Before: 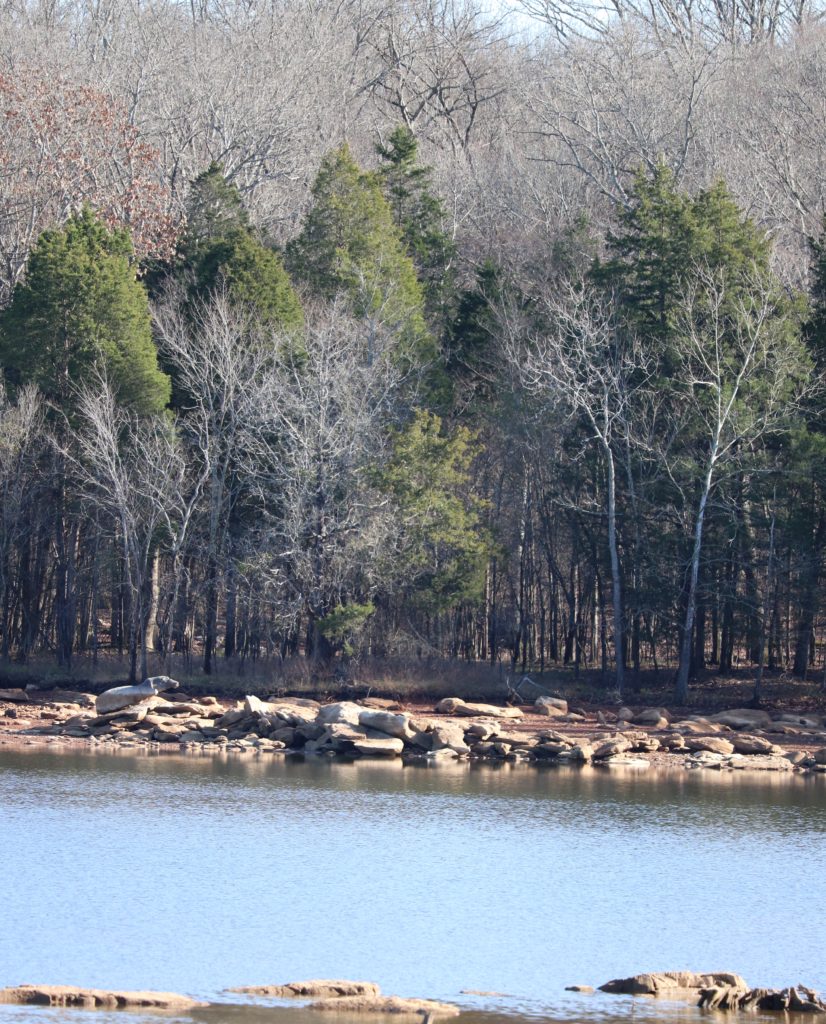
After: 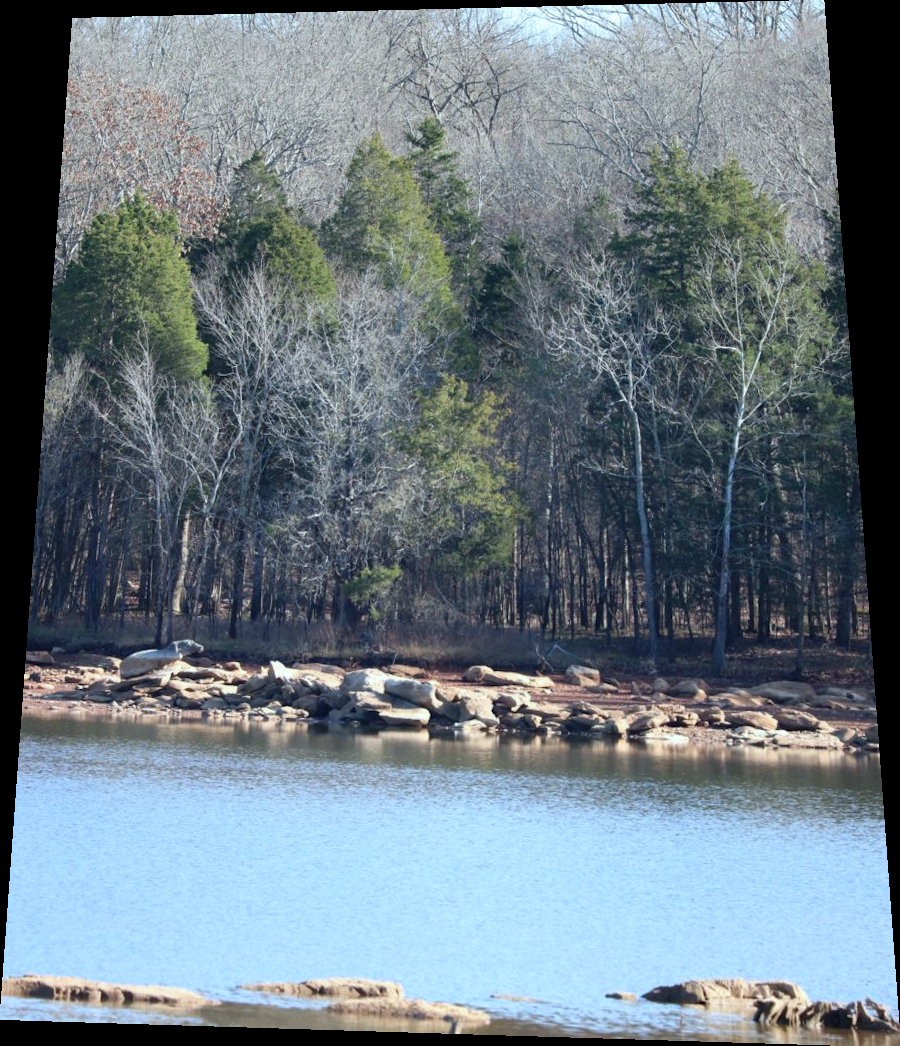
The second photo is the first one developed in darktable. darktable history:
color calibration: output R [1.003, 0.027, -0.041, 0], output G [-0.018, 1.043, -0.038, 0], output B [0.071, -0.086, 1.017, 0], illuminant as shot in camera, x 0.359, y 0.362, temperature 4570.54 K
rotate and perspective: rotation 0.128°, lens shift (vertical) -0.181, lens shift (horizontal) -0.044, shear 0.001, automatic cropping off
